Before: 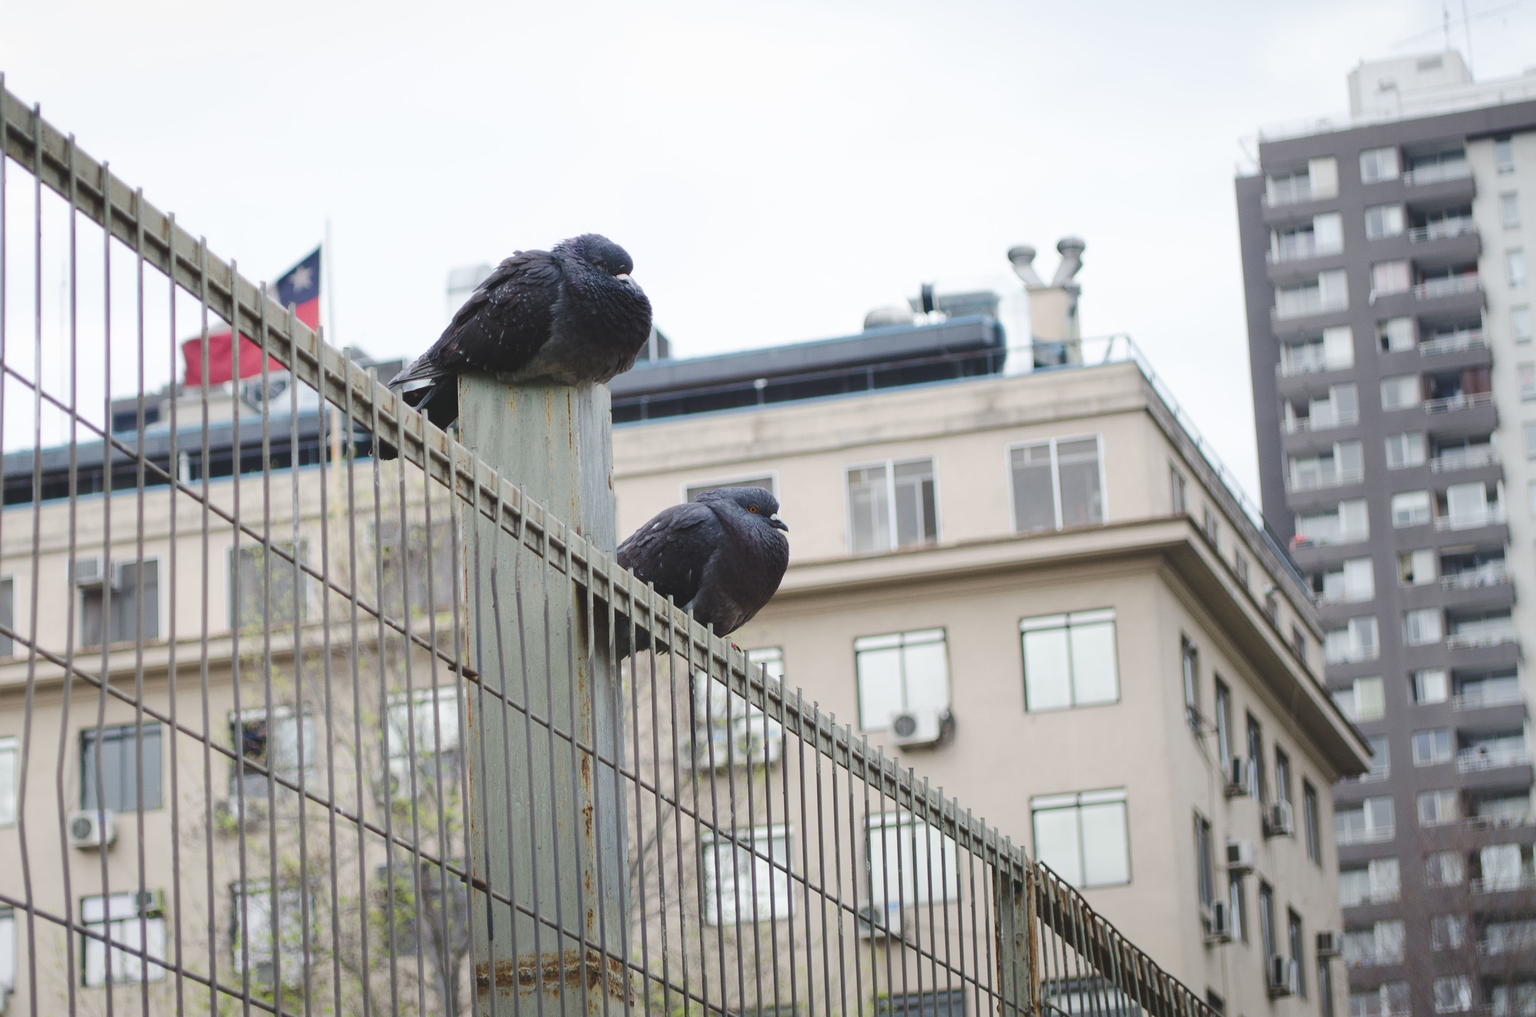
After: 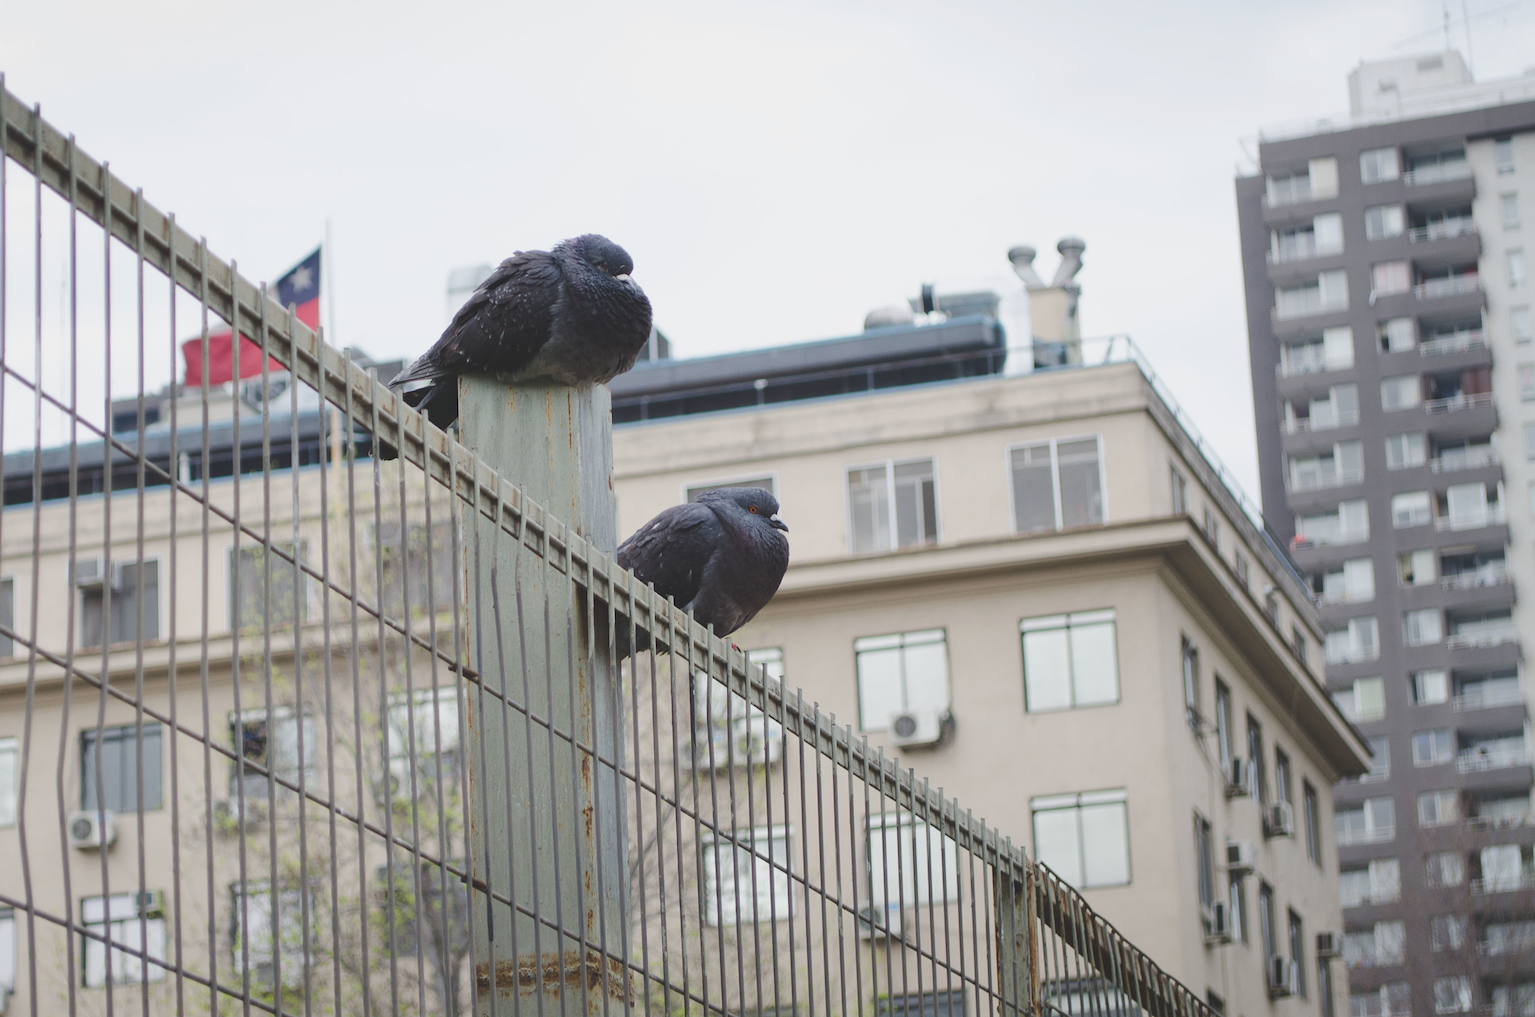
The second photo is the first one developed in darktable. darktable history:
contrast brightness saturation: contrast -0.103, saturation -0.081
